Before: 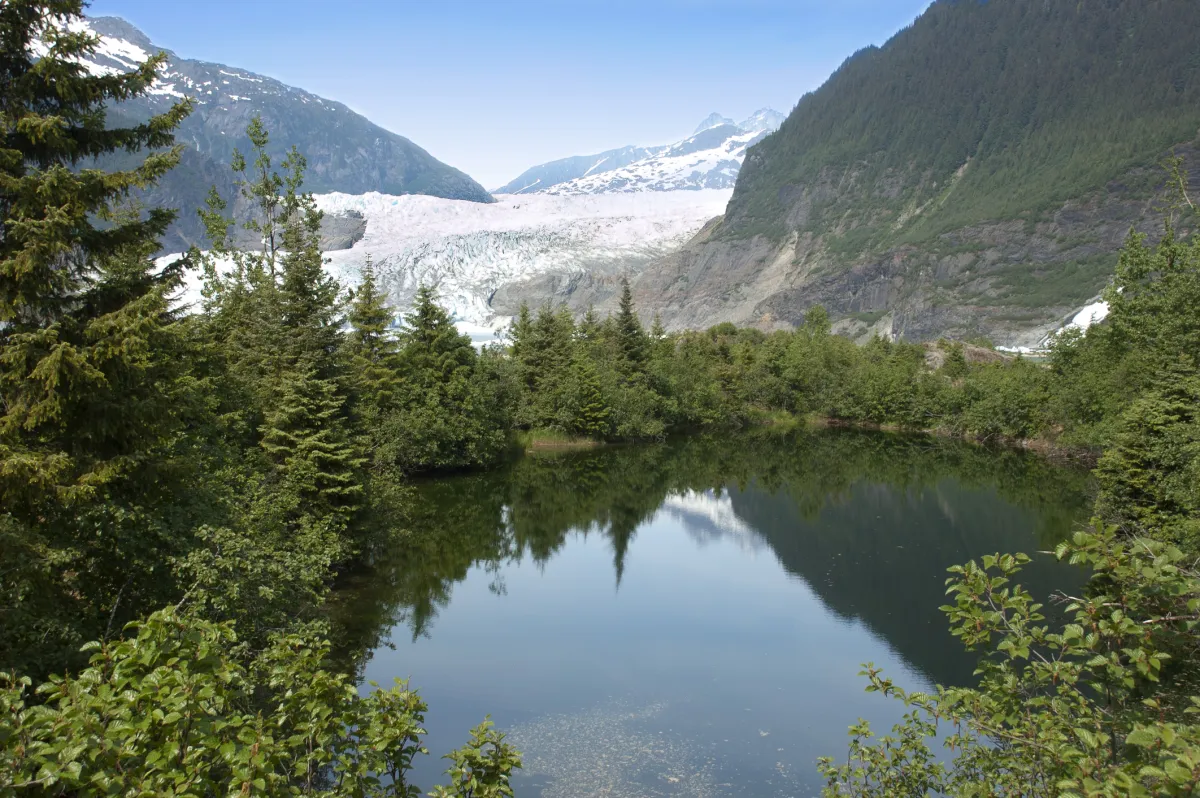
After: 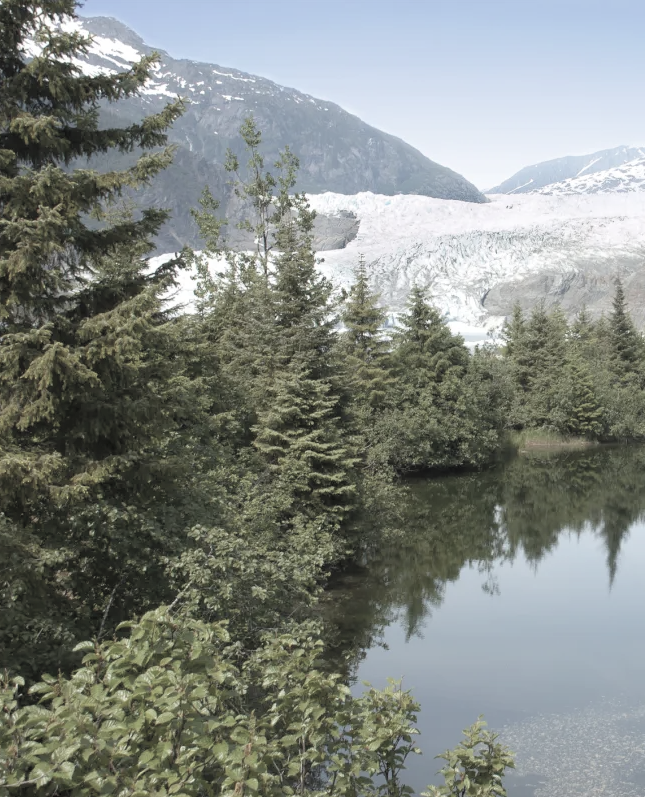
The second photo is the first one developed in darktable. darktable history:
contrast brightness saturation: brightness 0.18, saturation -0.5
crop: left 0.587%, right 45.588%, bottom 0.086%
